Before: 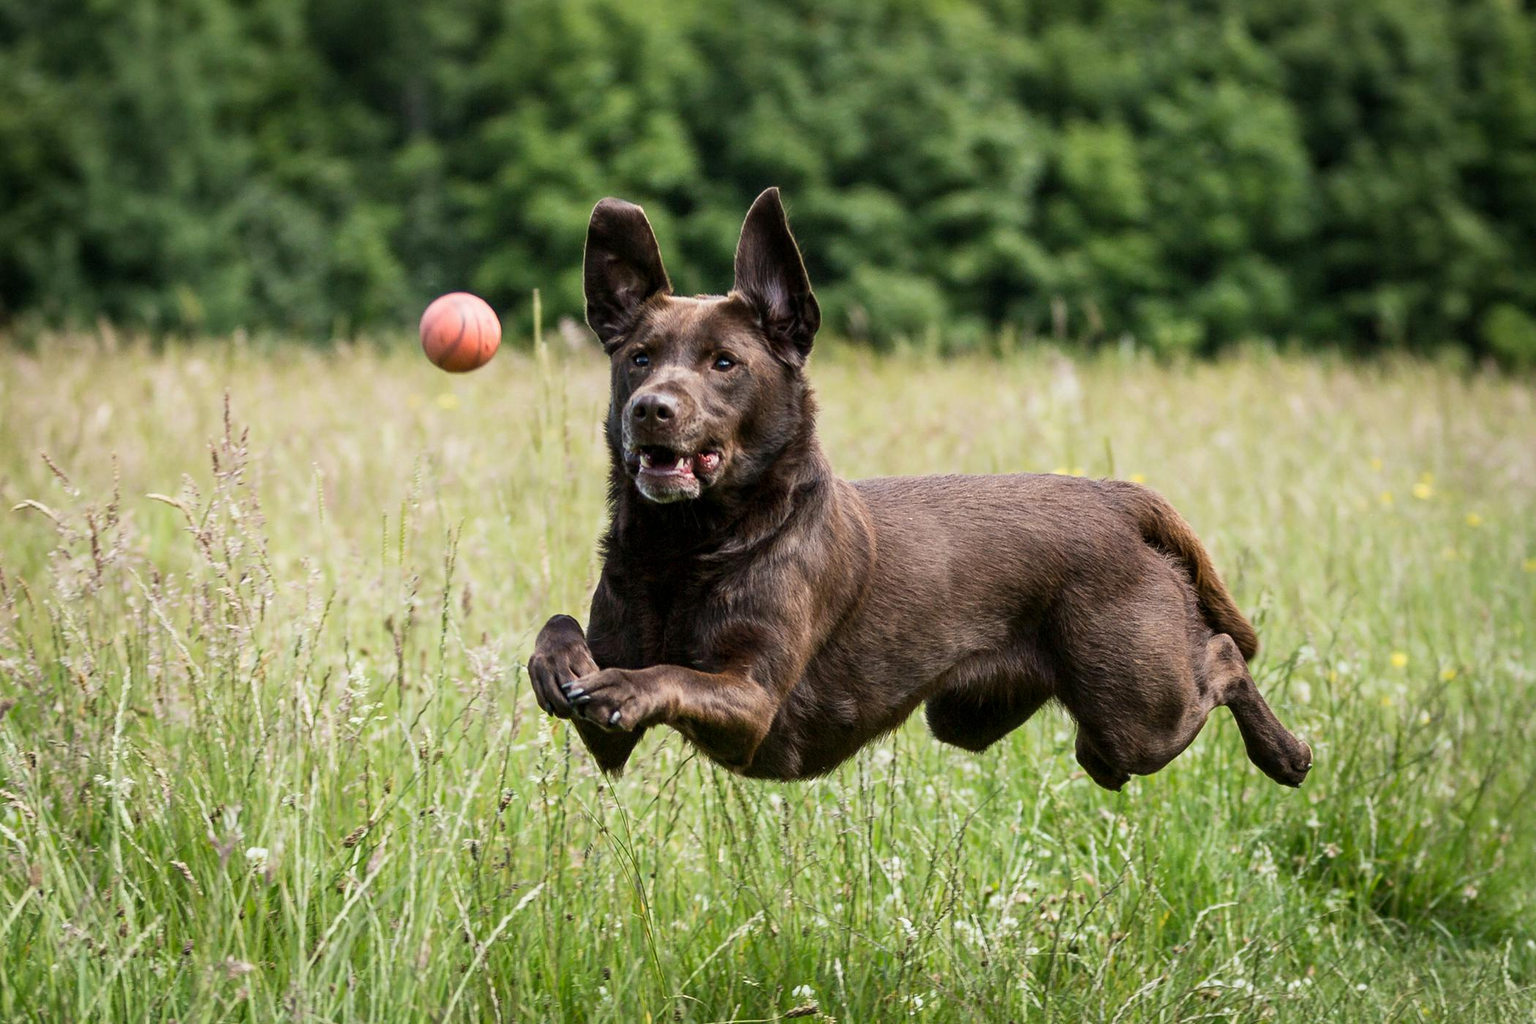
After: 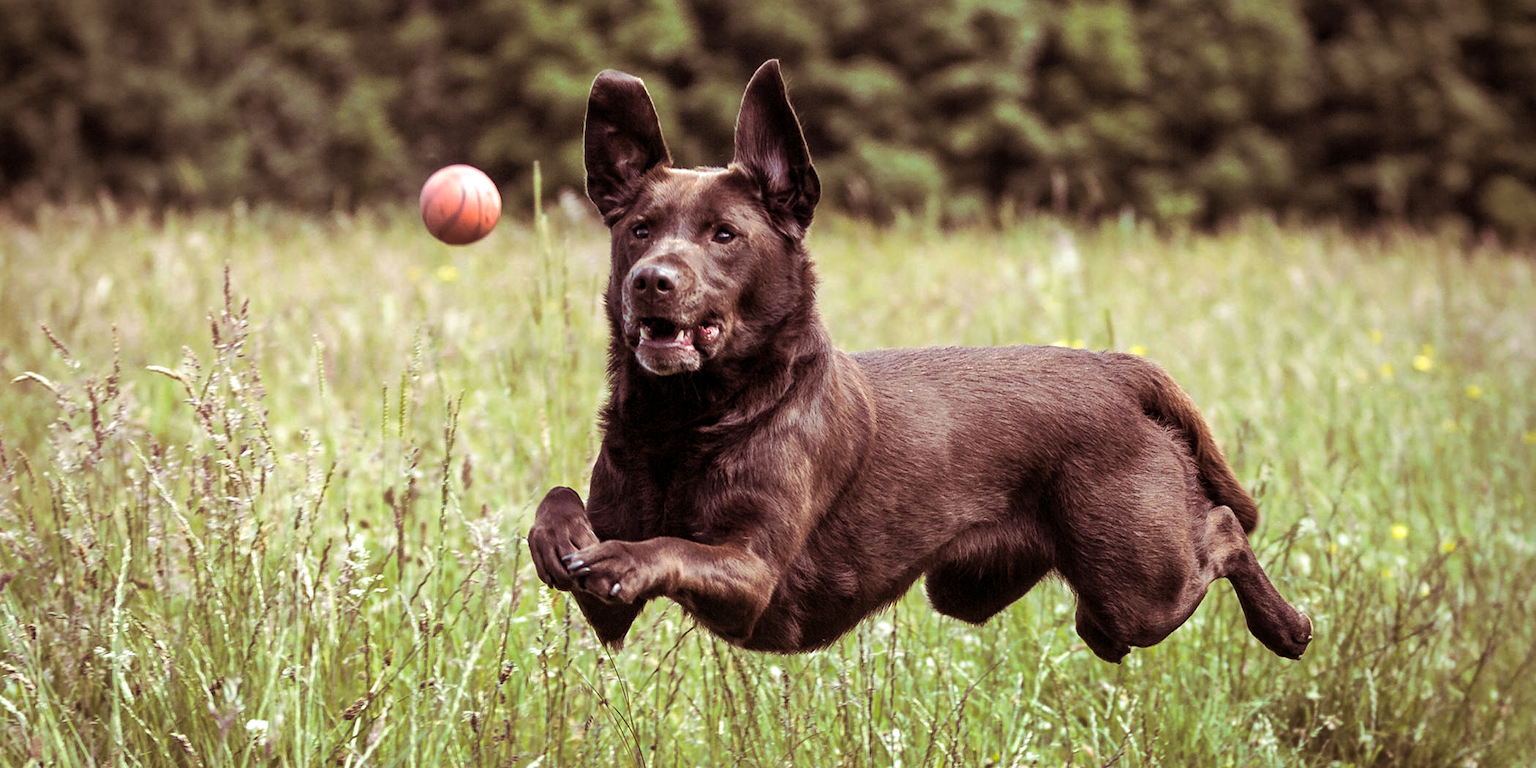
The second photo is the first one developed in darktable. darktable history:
crop and rotate: top 12.5%, bottom 12.5%
tone equalizer: -8 EV -0.417 EV, -7 EV -0.389 EV, -6 EV -0.333 EV, -5 EV -0.222 EV, -3 EV 0.222 EV, -2 EV 0.333 EV, -1 EV 0.389 EV, +0 EV 0.417 EV, edges refinement/feathering 500, mask exposure compensation -1.57 EV, preserve details no
white balance: red 0.988, blue 1.017
shadows and highlights: on, module defaults
split-toning: on, module defaults
